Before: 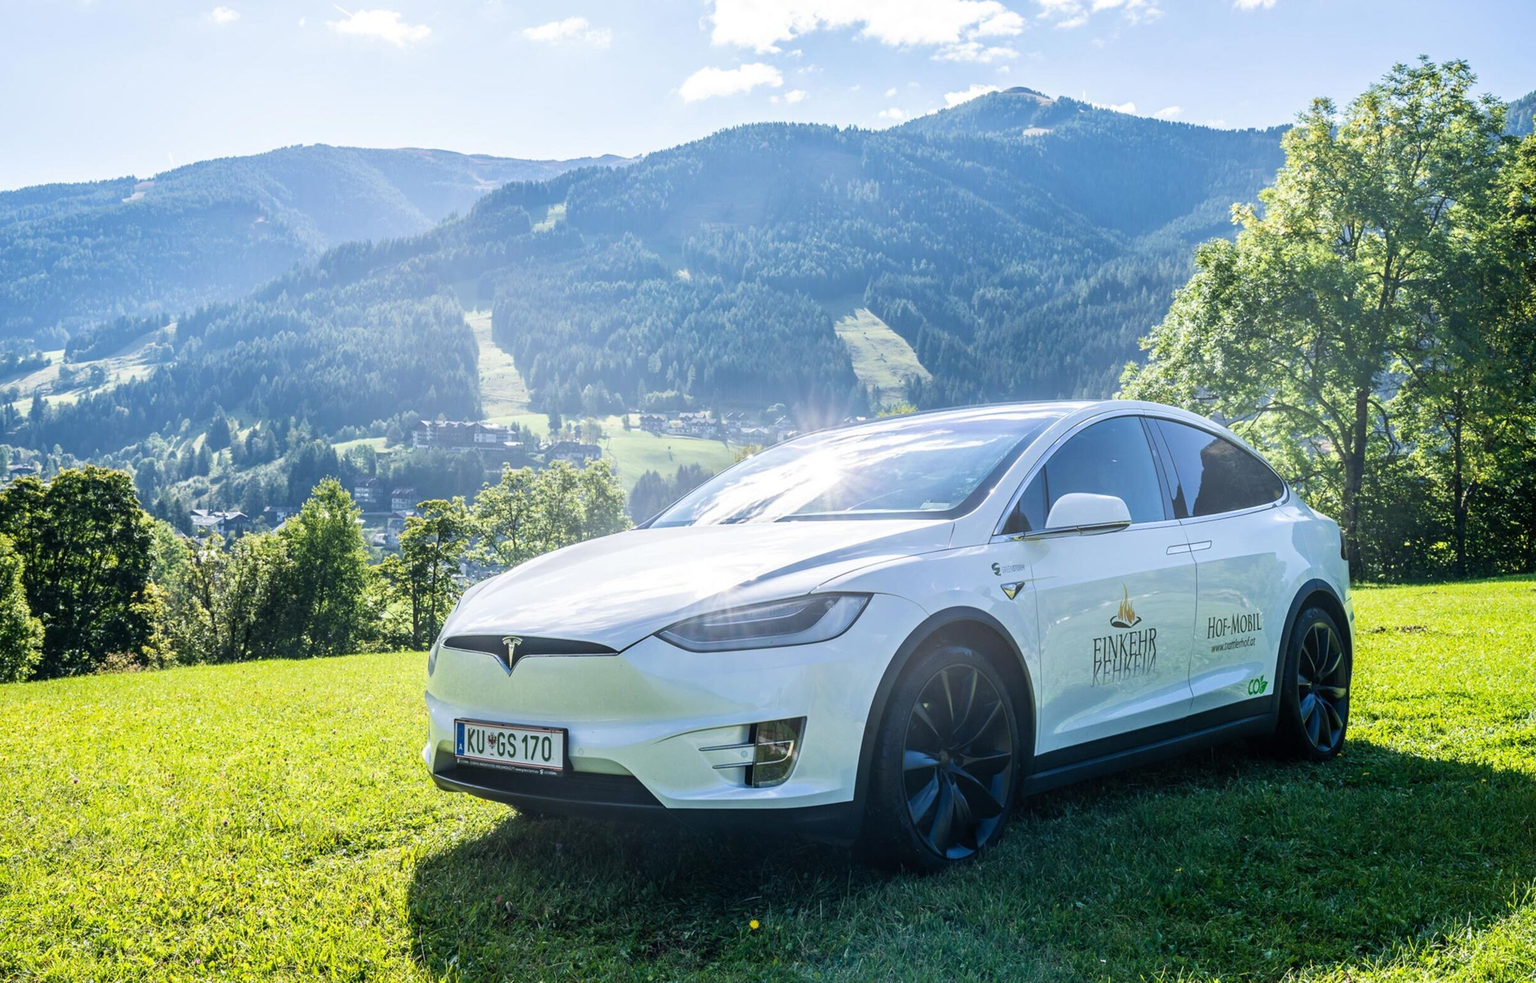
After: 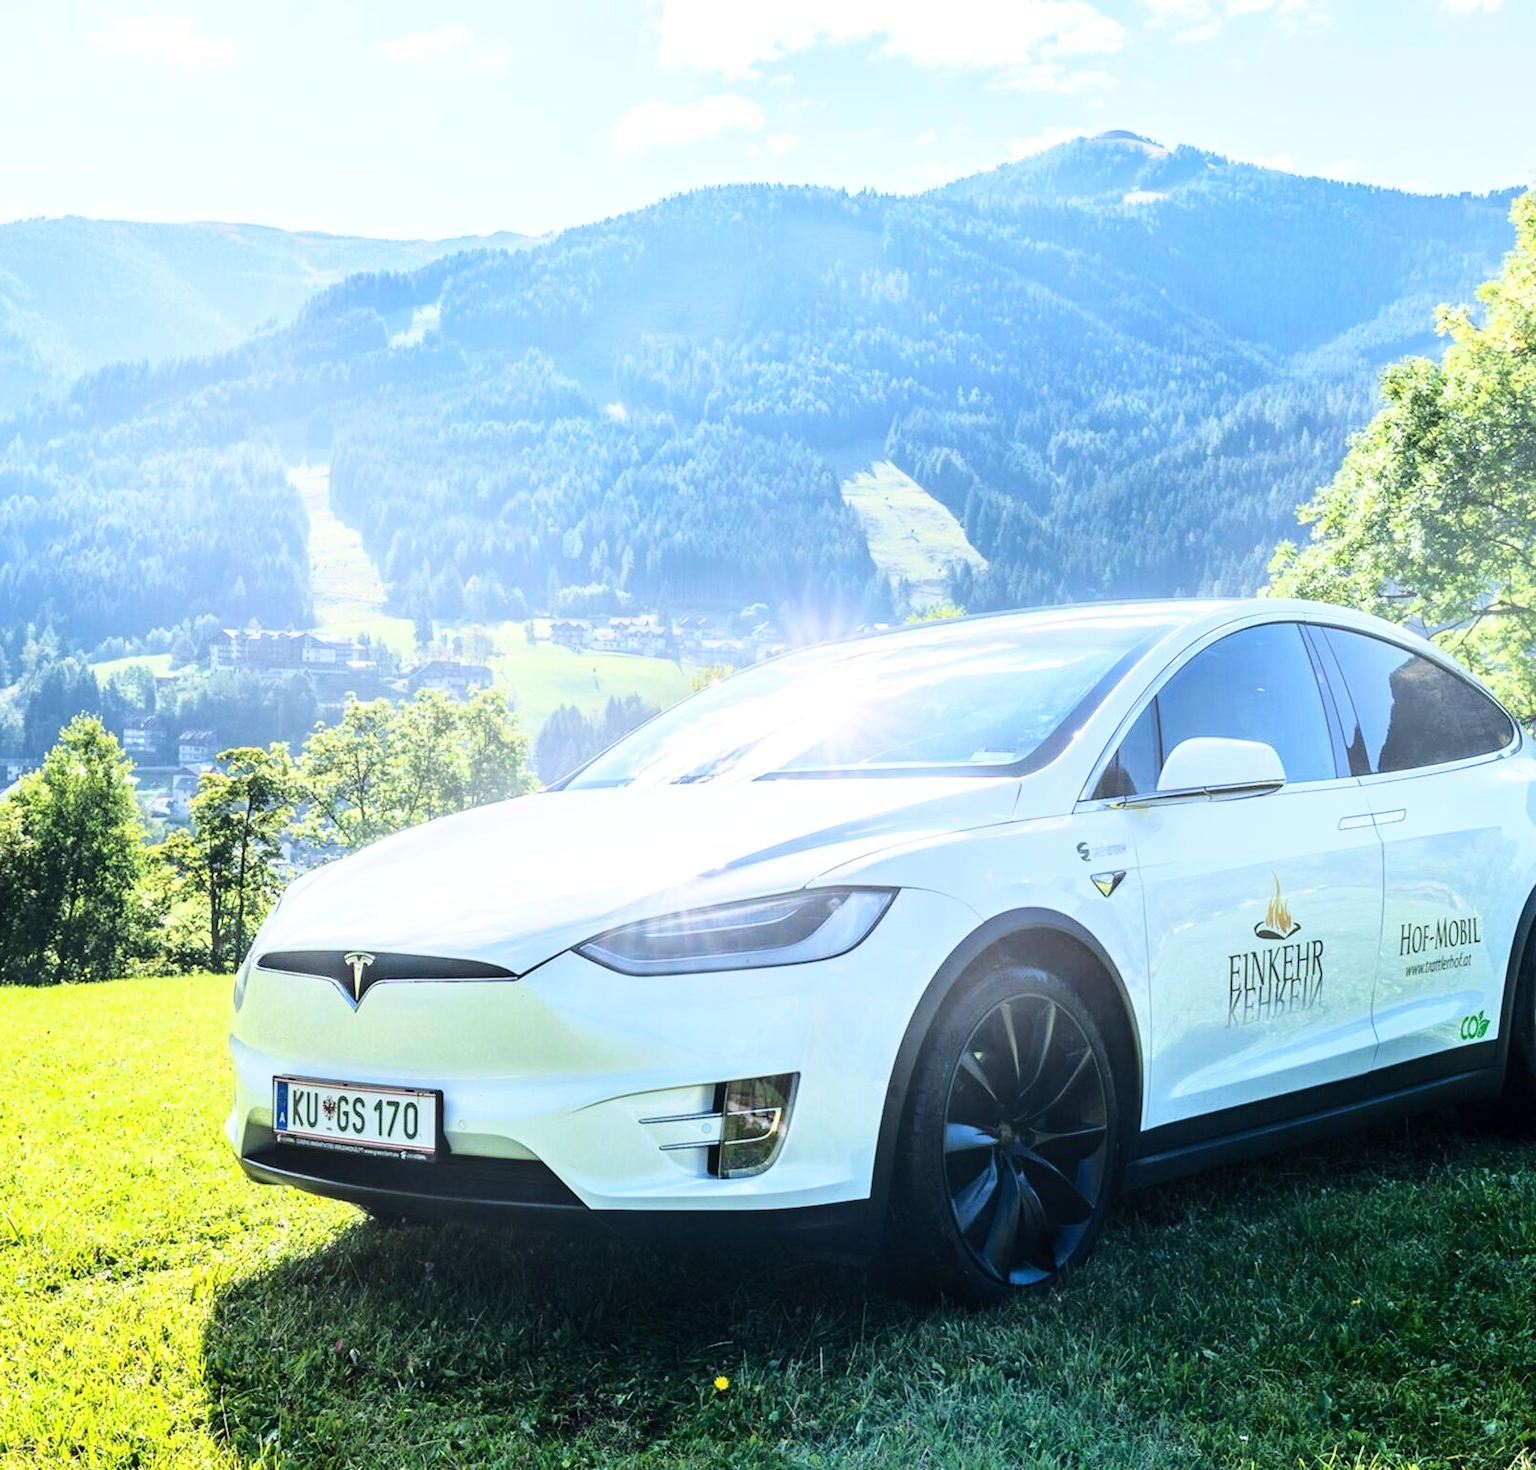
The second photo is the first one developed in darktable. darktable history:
base curve: curves: ch0 [(0, 0) (0.032, 0.037) (0.105, 0.228) (0.435, 0.76) (0.856, 0.983) (1, 1)]
crop and rotate: left 17.732%, right 15.423%
